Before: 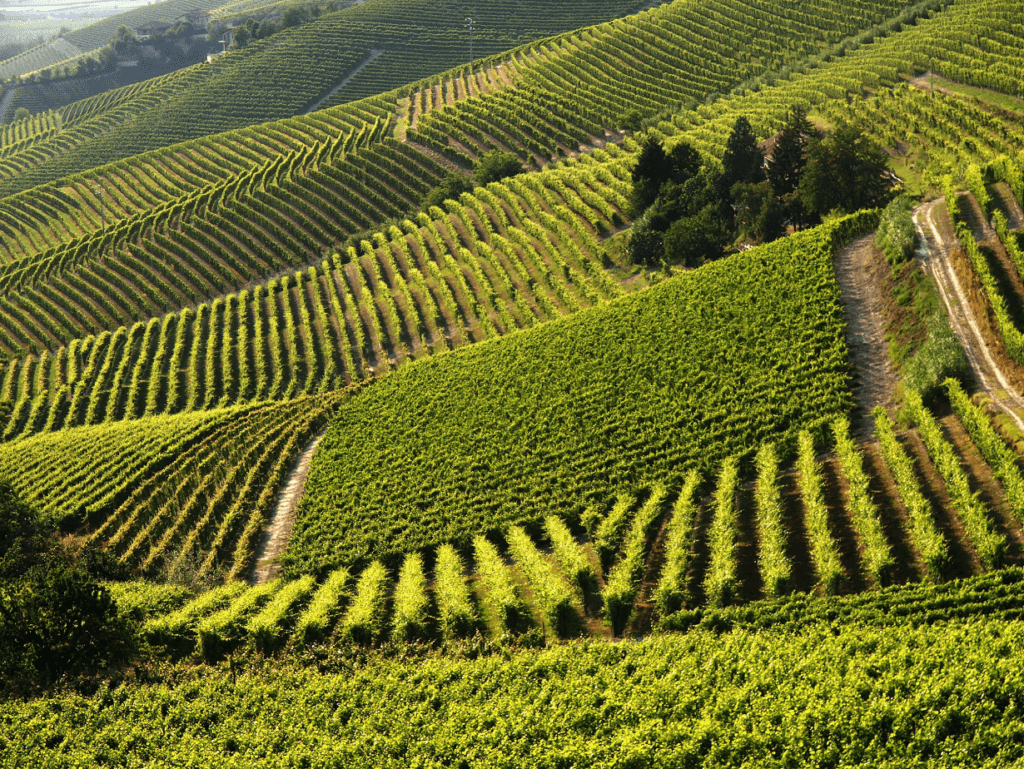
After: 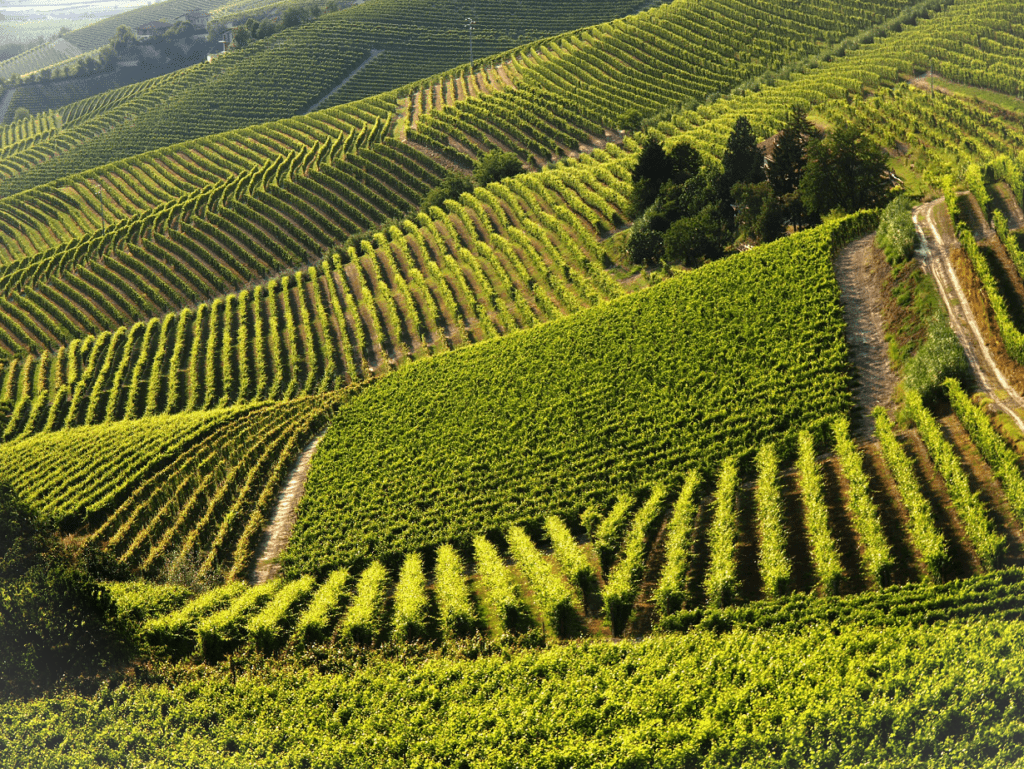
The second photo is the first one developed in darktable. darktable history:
vignetting: fall-off start 99.51%, fall-off radius 65.19%, brightness 0.067, saturation -0.002, automatic ratio true
